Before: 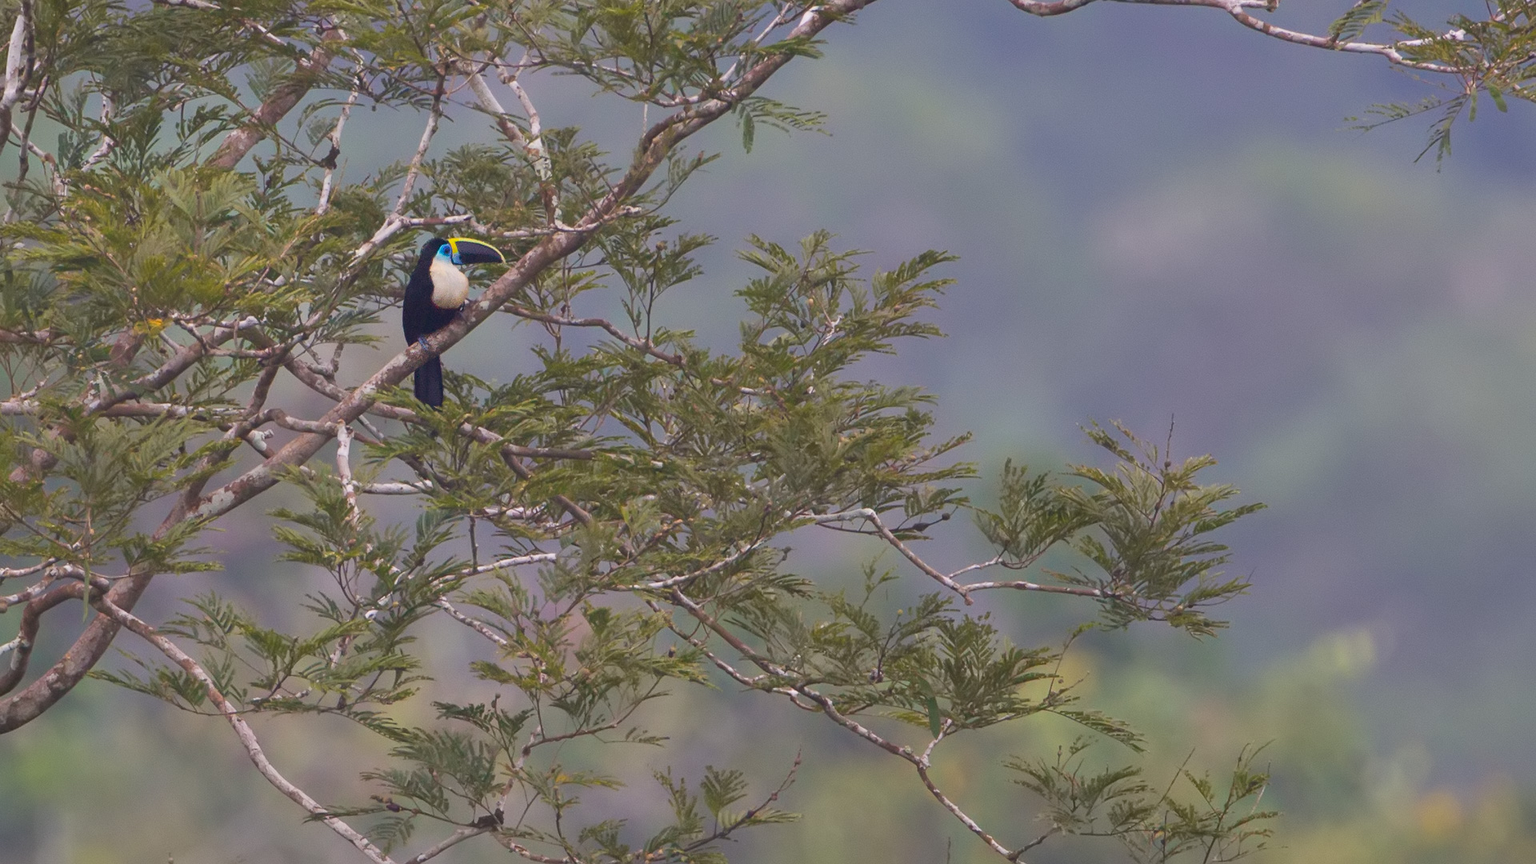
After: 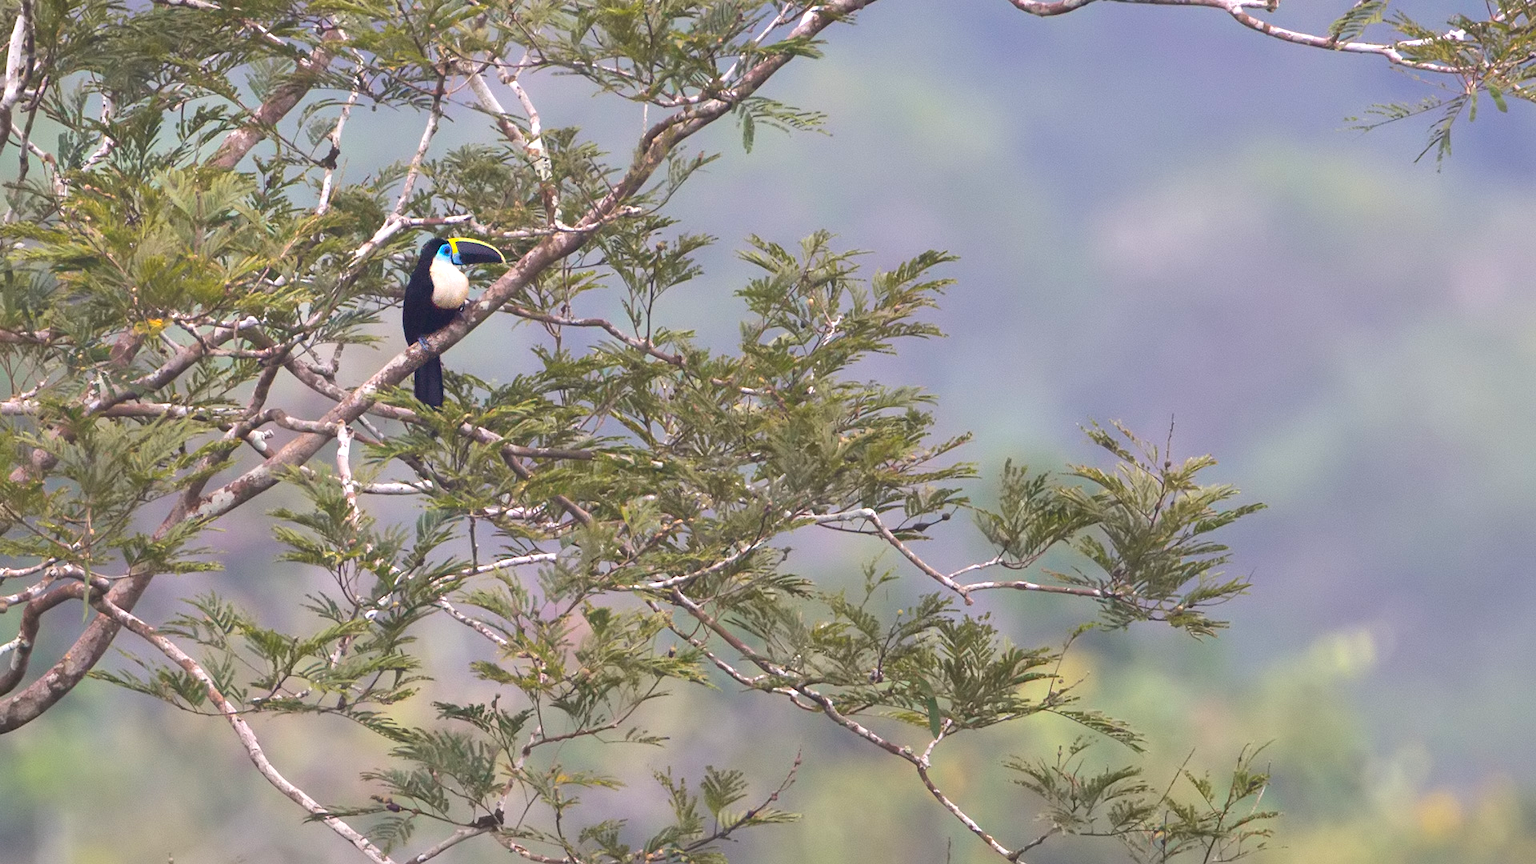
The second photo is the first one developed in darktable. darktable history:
tone equalizer: -8 EV -0.417 EV, -7 EV -0.389 EV, -6 EV -0.333 EV, -5 EV -0.222 EV, -3 EV 0.222 EV, -2 EV 0.333 EV, -1 EV 0.389 EV, +0 EV 0.417 EV, edges refinement/feathering 500, mask exposure compensation -1.57 EV, preserve details no
exposure: black level correction 0, exposure 0.5 EV, compensate highlight preservation false
